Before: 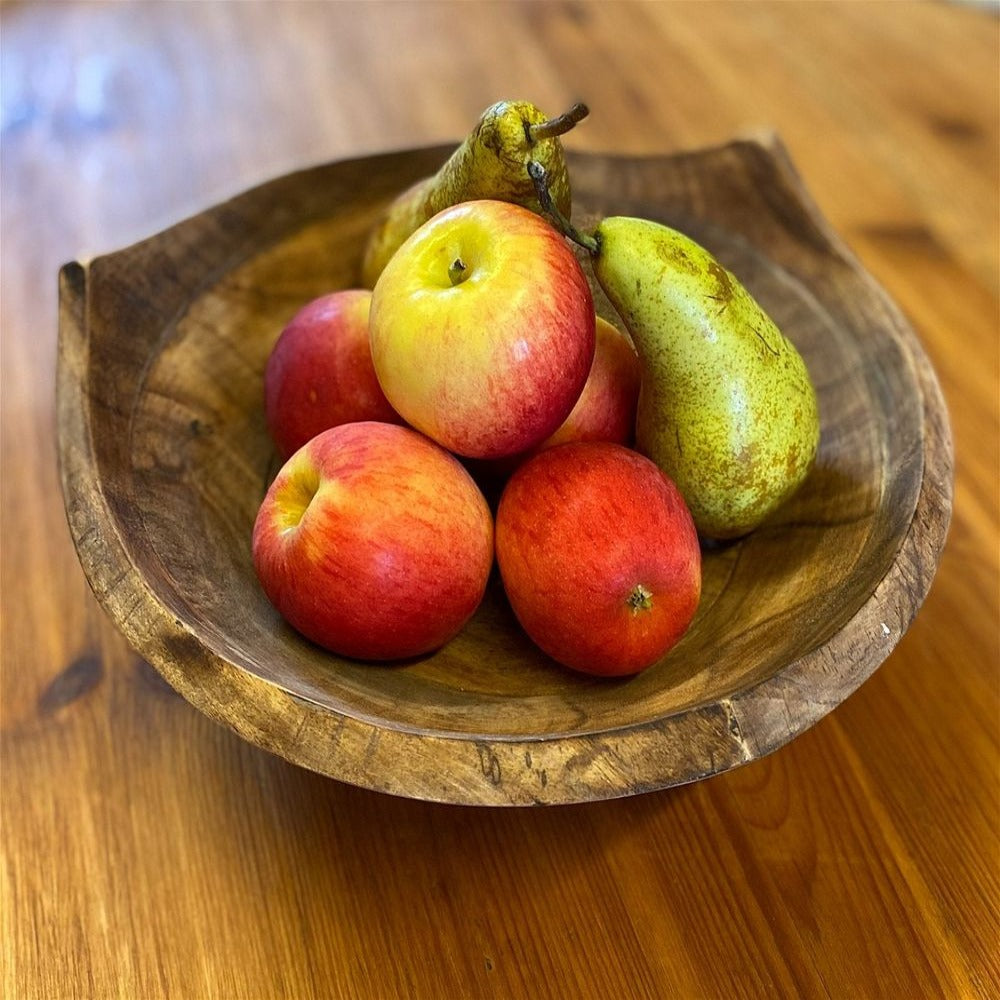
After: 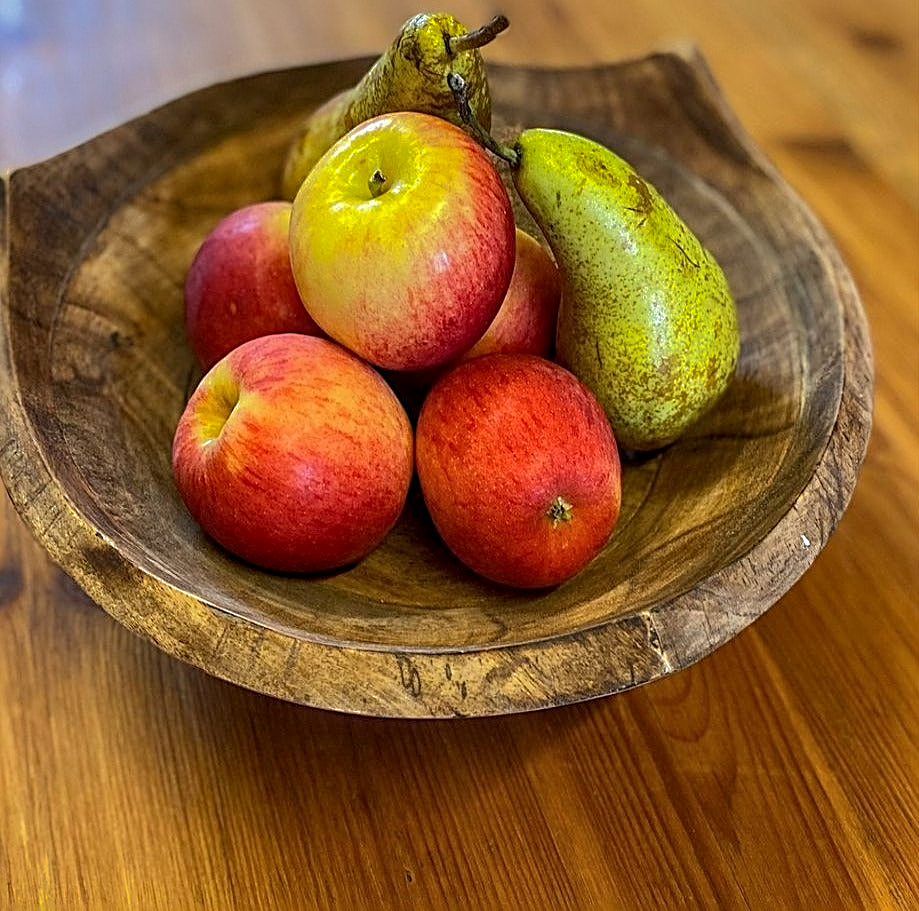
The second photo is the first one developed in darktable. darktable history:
sharpen: radius 2.623, amount 0.697
crop and rotate: left 8.078%, top 8.888%
local contrast: on, module defaults
shadows and highlights: shadows 25.86, highlights -70.94
